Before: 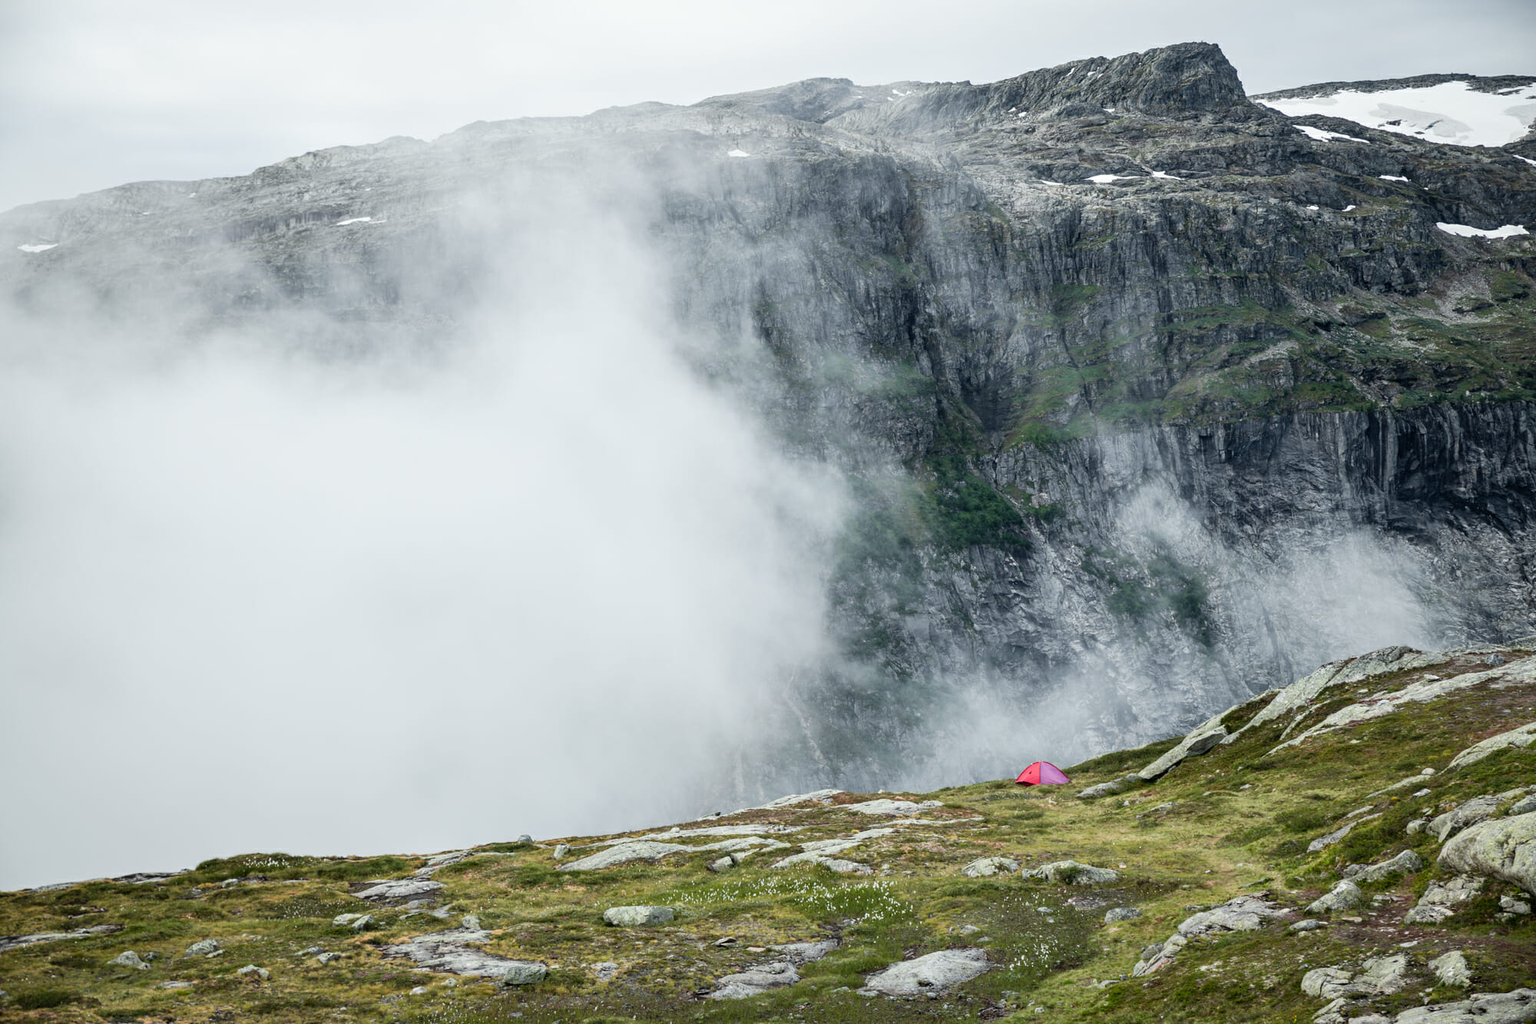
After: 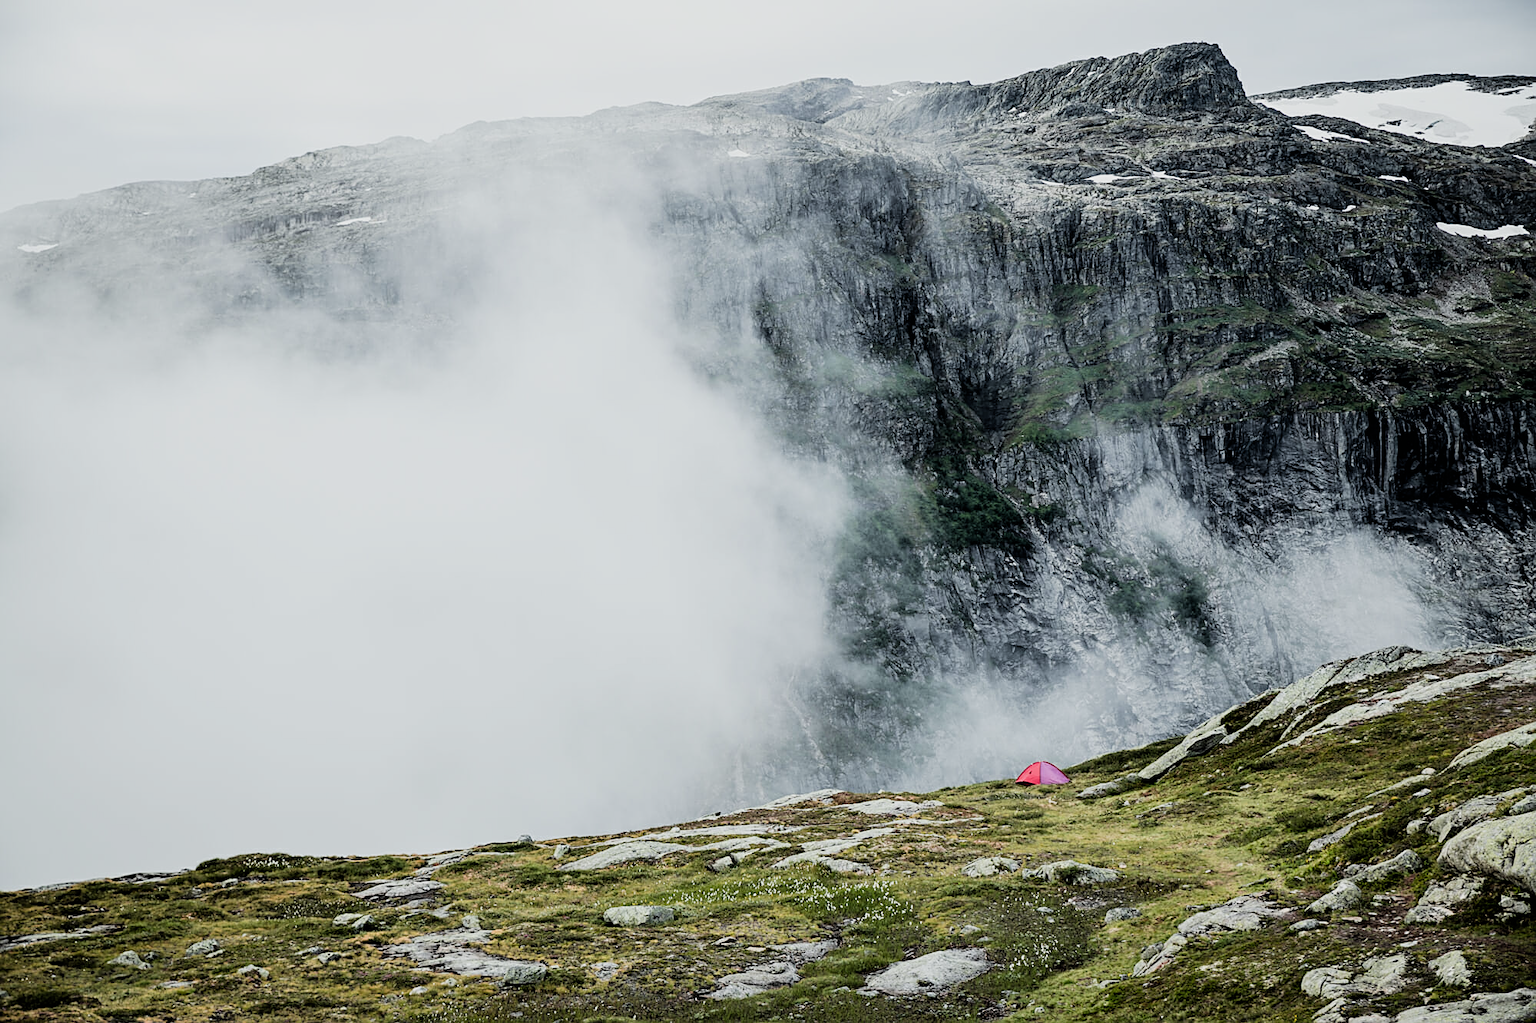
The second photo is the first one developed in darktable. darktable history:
sharpen: on, module defaults
filmic rgb: black relative exposure -5.12 EV, white relative exposure 3.96 EV, threshold 3.04 EV, hardness 2.88, contrast 1.301, highlights saturation mix -30.15%, enable highlight reconstruction true
